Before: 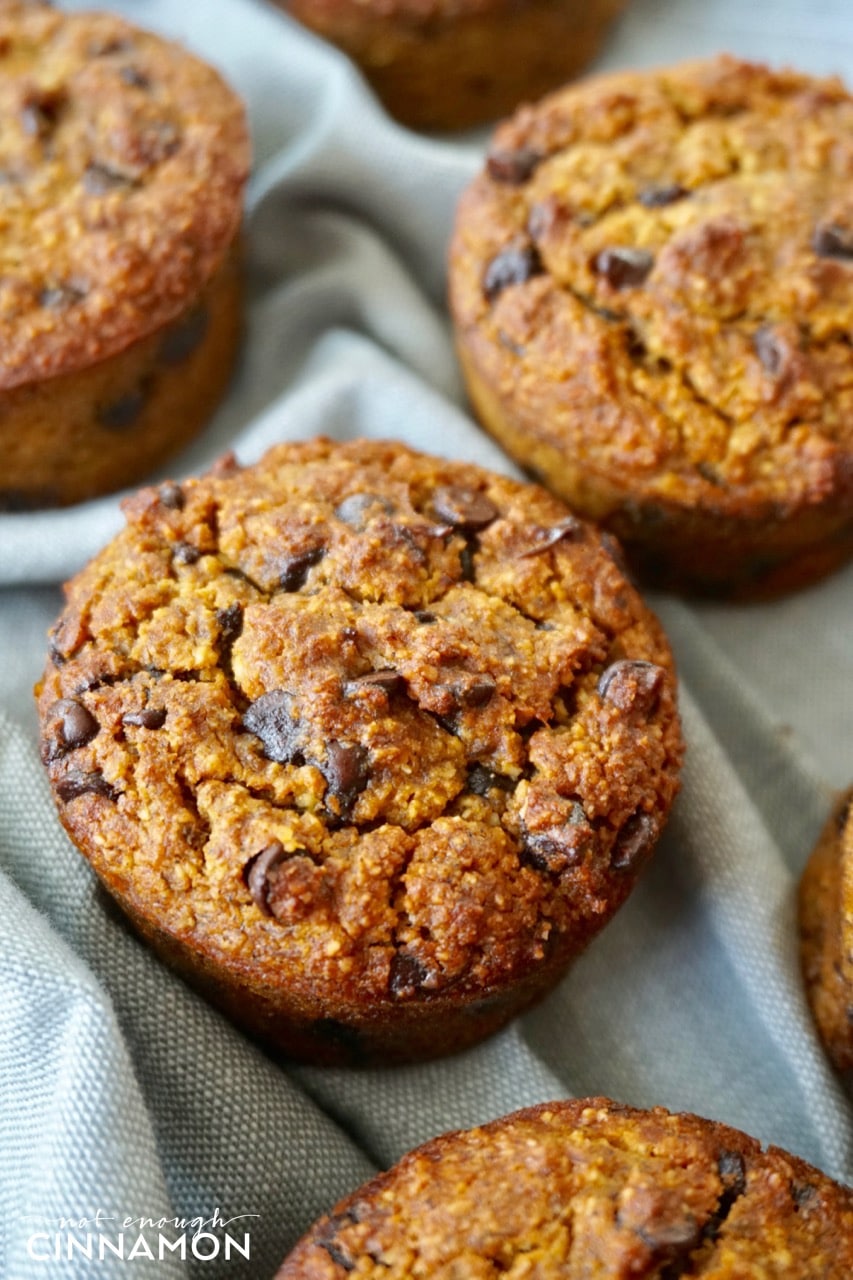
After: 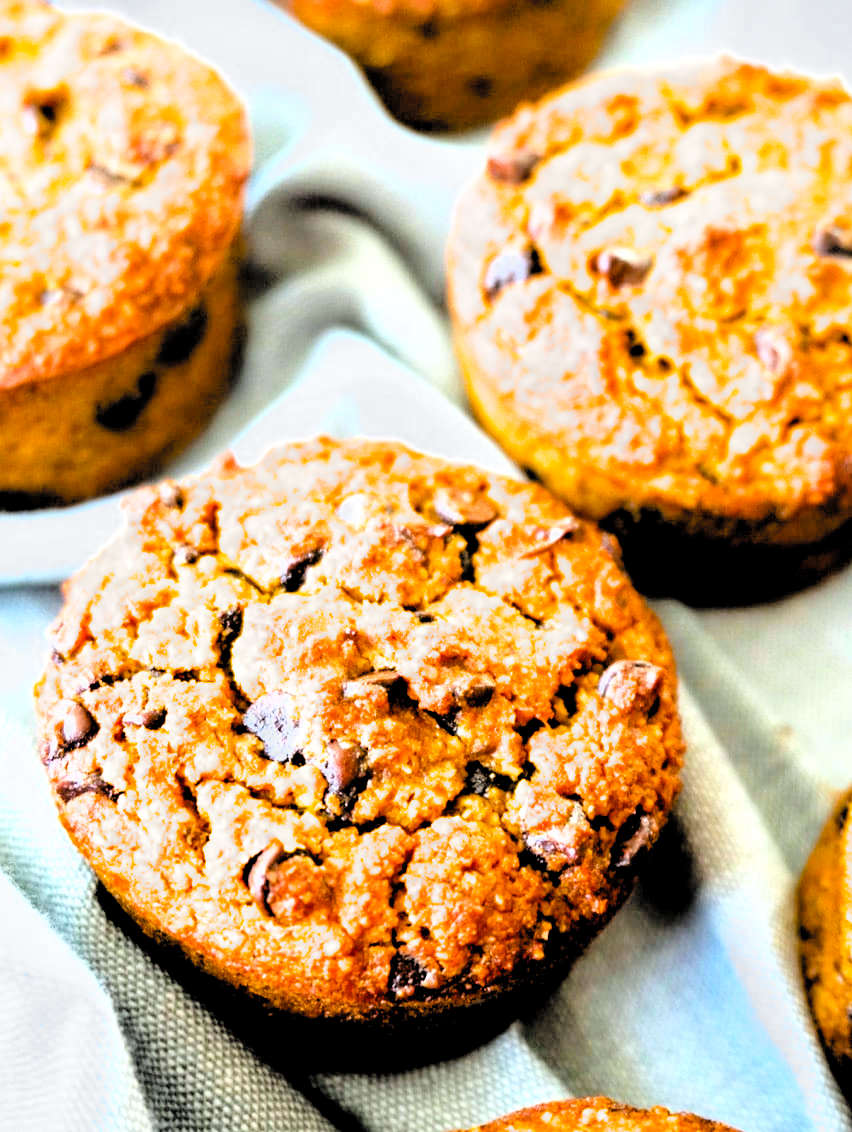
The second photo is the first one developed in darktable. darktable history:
rgb curve: curves: ch0 [(0, 0) (0.136, 0.078) (0.262, 0.245) (0.414, 0.42) (1, 1)], compensate middle gray true, preserve colors basic power
white balance: red 0.98, blue 1.034
color balance rgb: linear chroma grading › global chroma 15%, perceptual saturation grading › global saturation 30%
crop and rotate: top 0%, bottom 11.49%
filmic rgb: middle gray luminance 13.55%, black relative exposure -1.97 EV, white relative exposure 3.1 EV, threshold 6 EV, target black luminance 0%, hardness 1.79, latitude 59.23%, contrast 1.728, highlights saturation mix 5%, shadows ↔ highlights balance -37.52%, add noise in highlights 0, color science v3 (2019), use custom middle-gray values true, iterations of high-quality reconstruction 0, contrast in highlights soft, enable highlight reconstruction true
exposure: exposure 0.999 EV, compensate highlight preservation false
